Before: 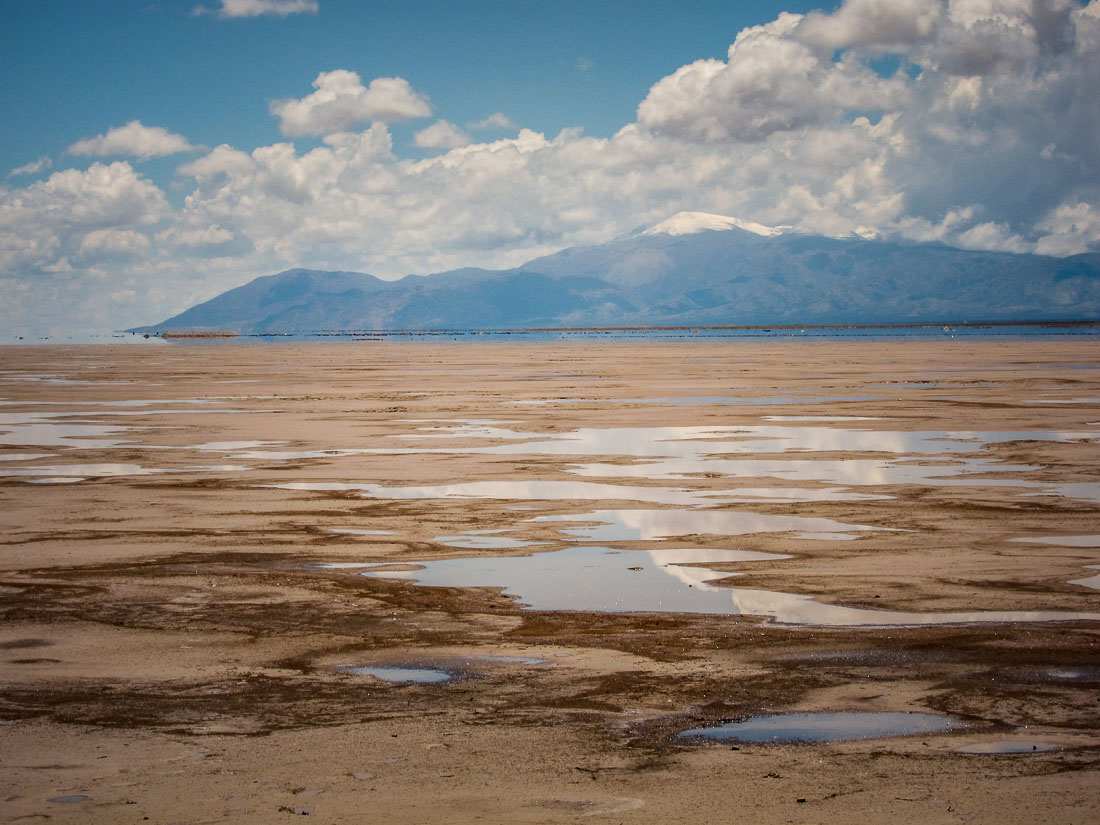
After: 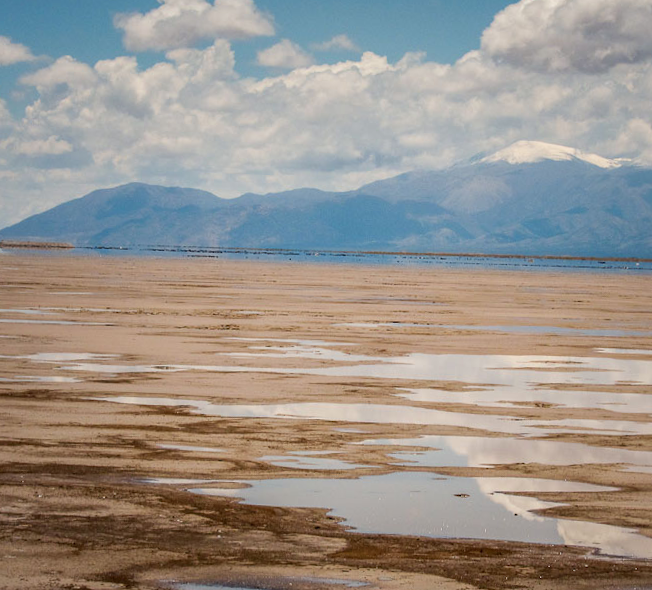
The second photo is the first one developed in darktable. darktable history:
rotate and perspective: rotation 2.17°, automatic cropping off
crop: left 16.202%, top 11.208%, right 26.045%, bottom 20.557%
